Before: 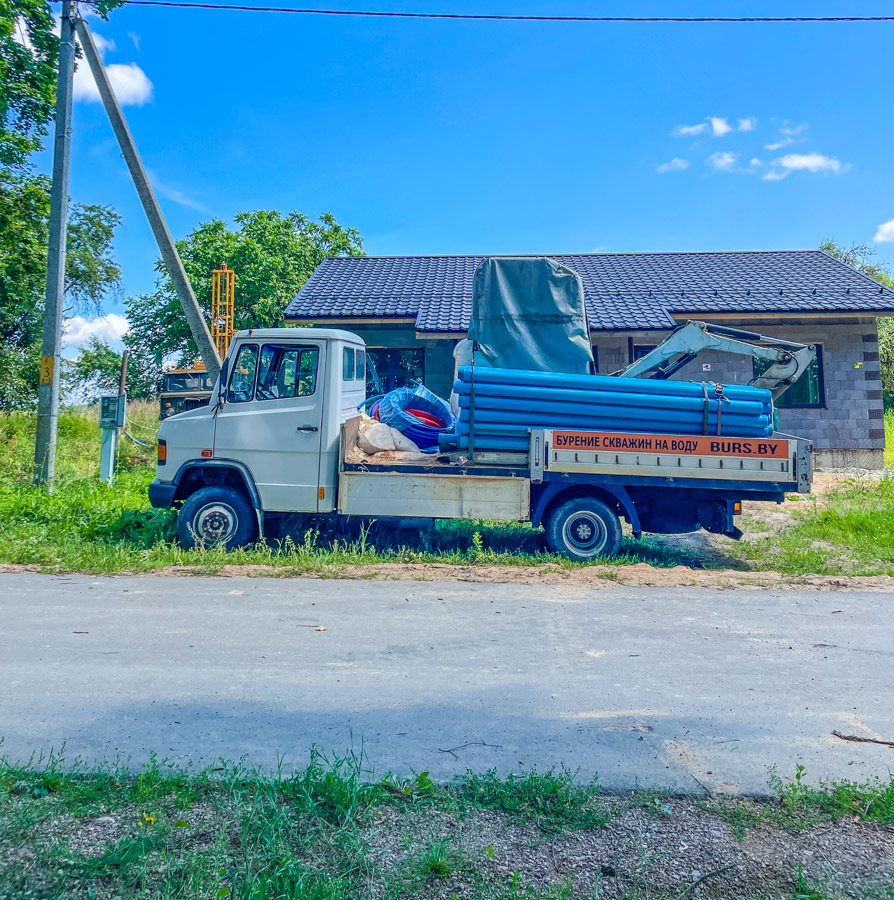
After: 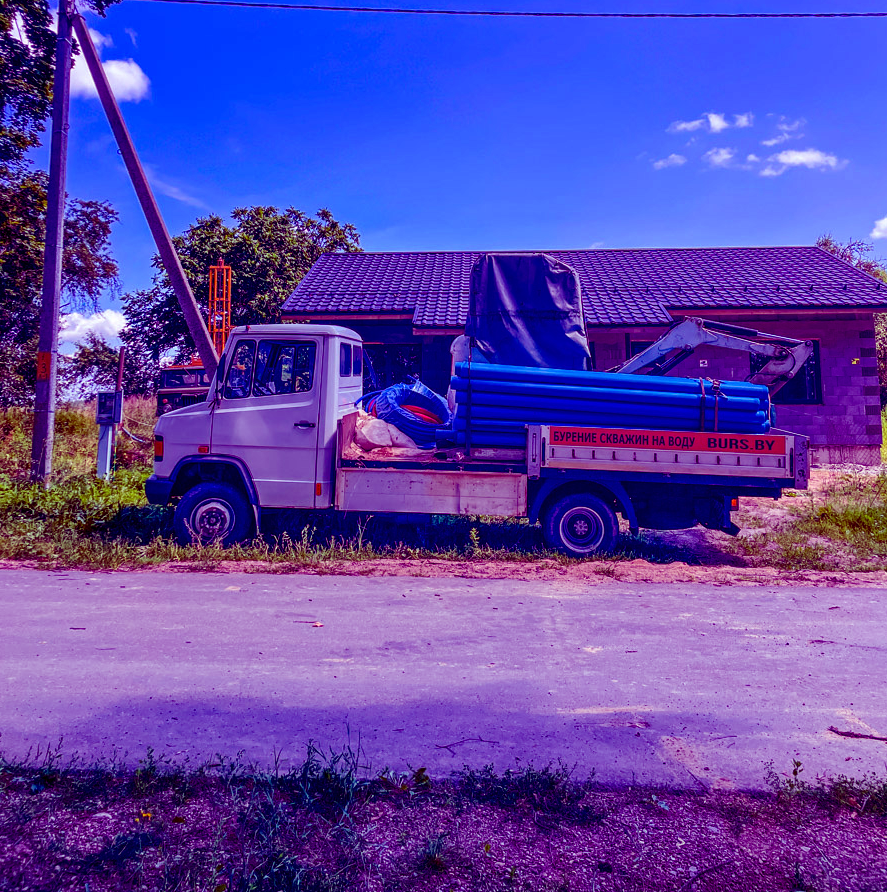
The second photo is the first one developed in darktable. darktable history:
color balance: mode lift, gamma, gain (sRGB), lift [1, 1, 0.101, 1]
crop: left 0.434%, top 0.485%, right 0.244%, bottom 0.386%
